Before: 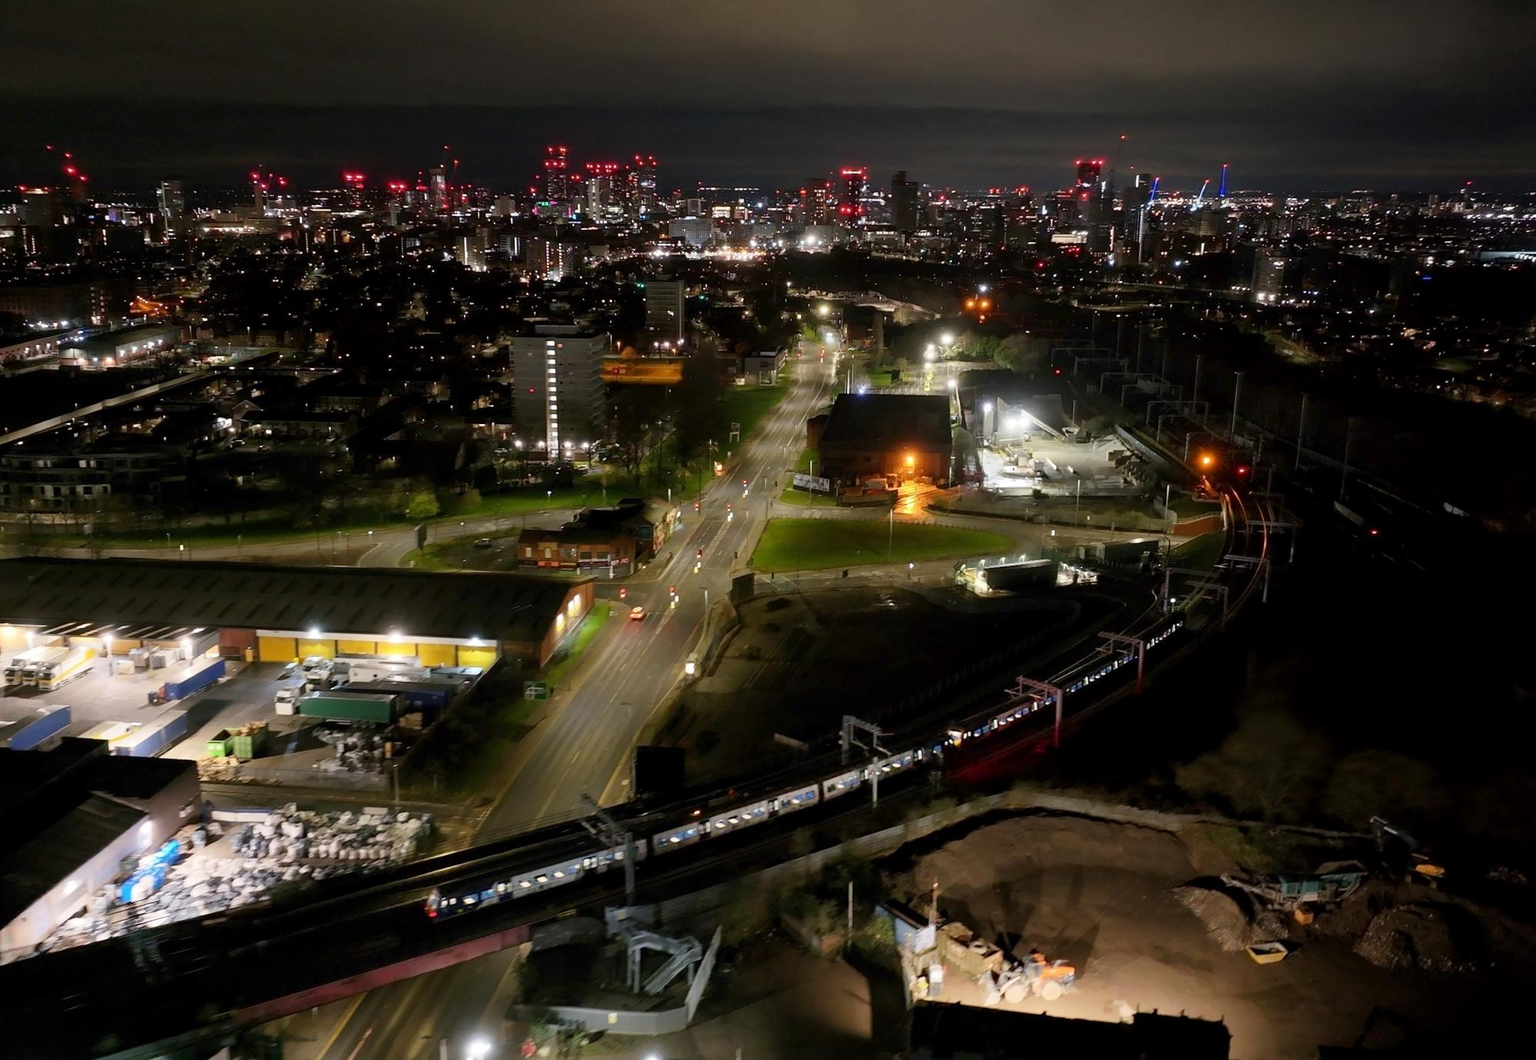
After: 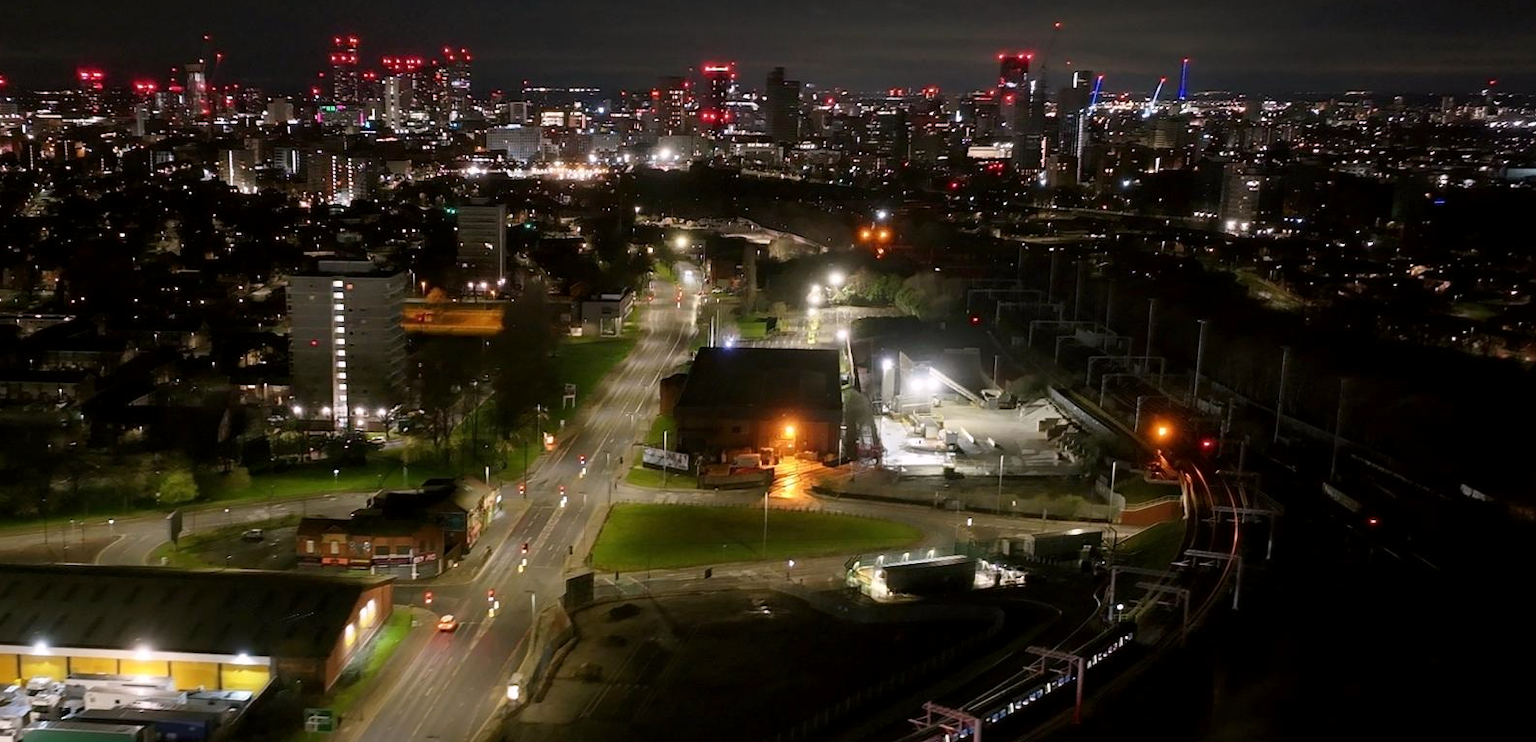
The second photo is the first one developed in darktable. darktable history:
color correction: highlights a* 3.07, highlights b* -1.6, shadows a* -0.106, shadows b* 1.76, saturation 0.983
crop: left 18.379%, top 11.096%, right 2.06%, bottom 33.111%
